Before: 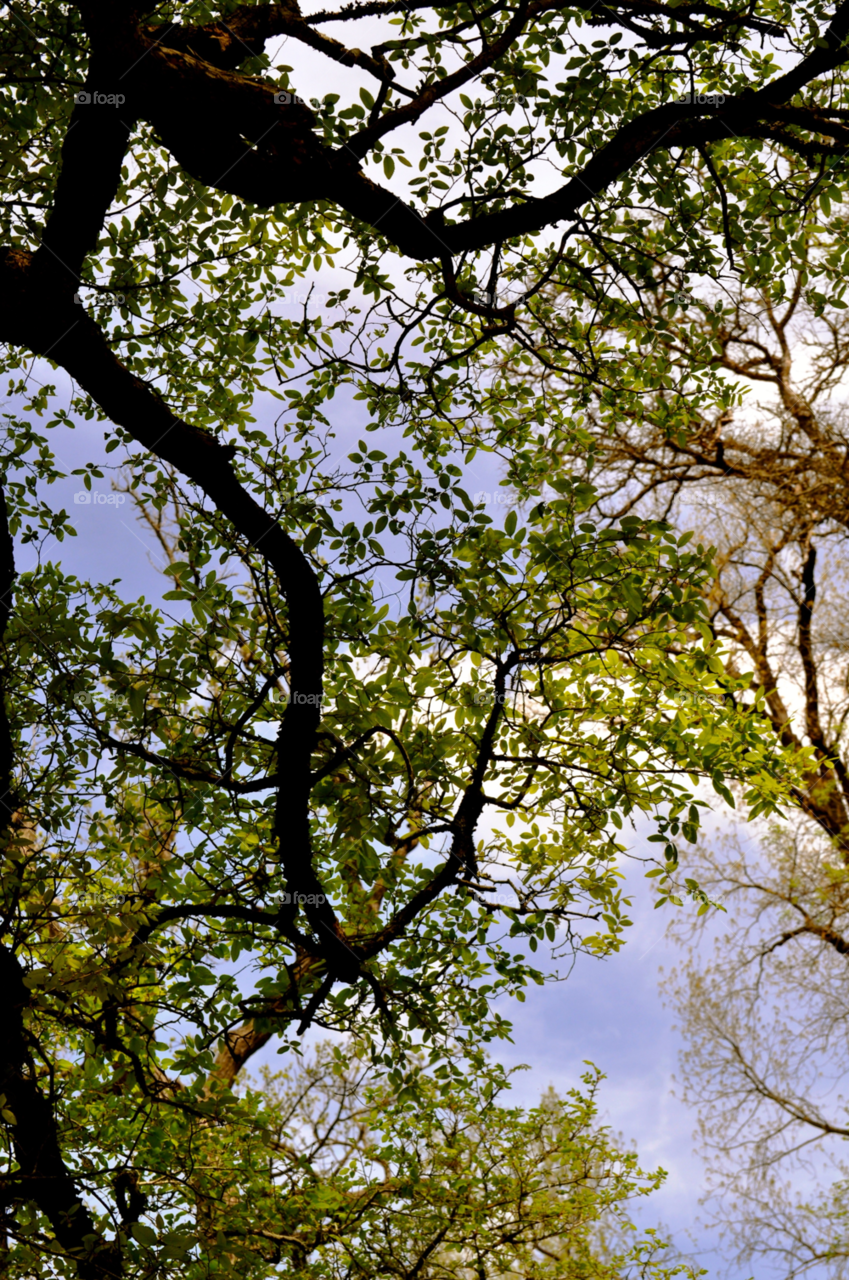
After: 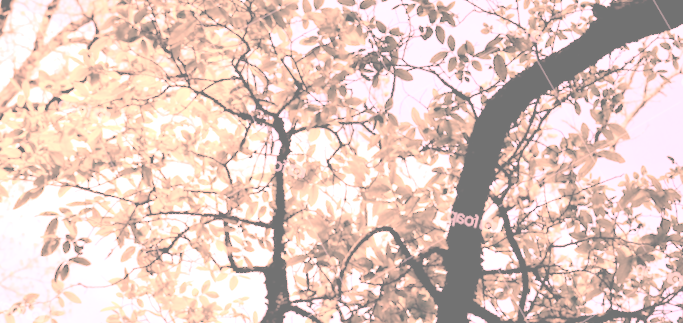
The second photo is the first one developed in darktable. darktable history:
crop and rotate: angle 16.12°, top 30.835%, bottom 35.653%
white balance: red 4.26, blue 1.802
contrast brightness saturation: contrast -0.32, brightness 0.75, saturation -0.78
rotate and perspective: rotation 0.128°, lens shift (vertical) -0.181, lens shift (horizontal) -0.044, shear 0.001, automatic cropping off
